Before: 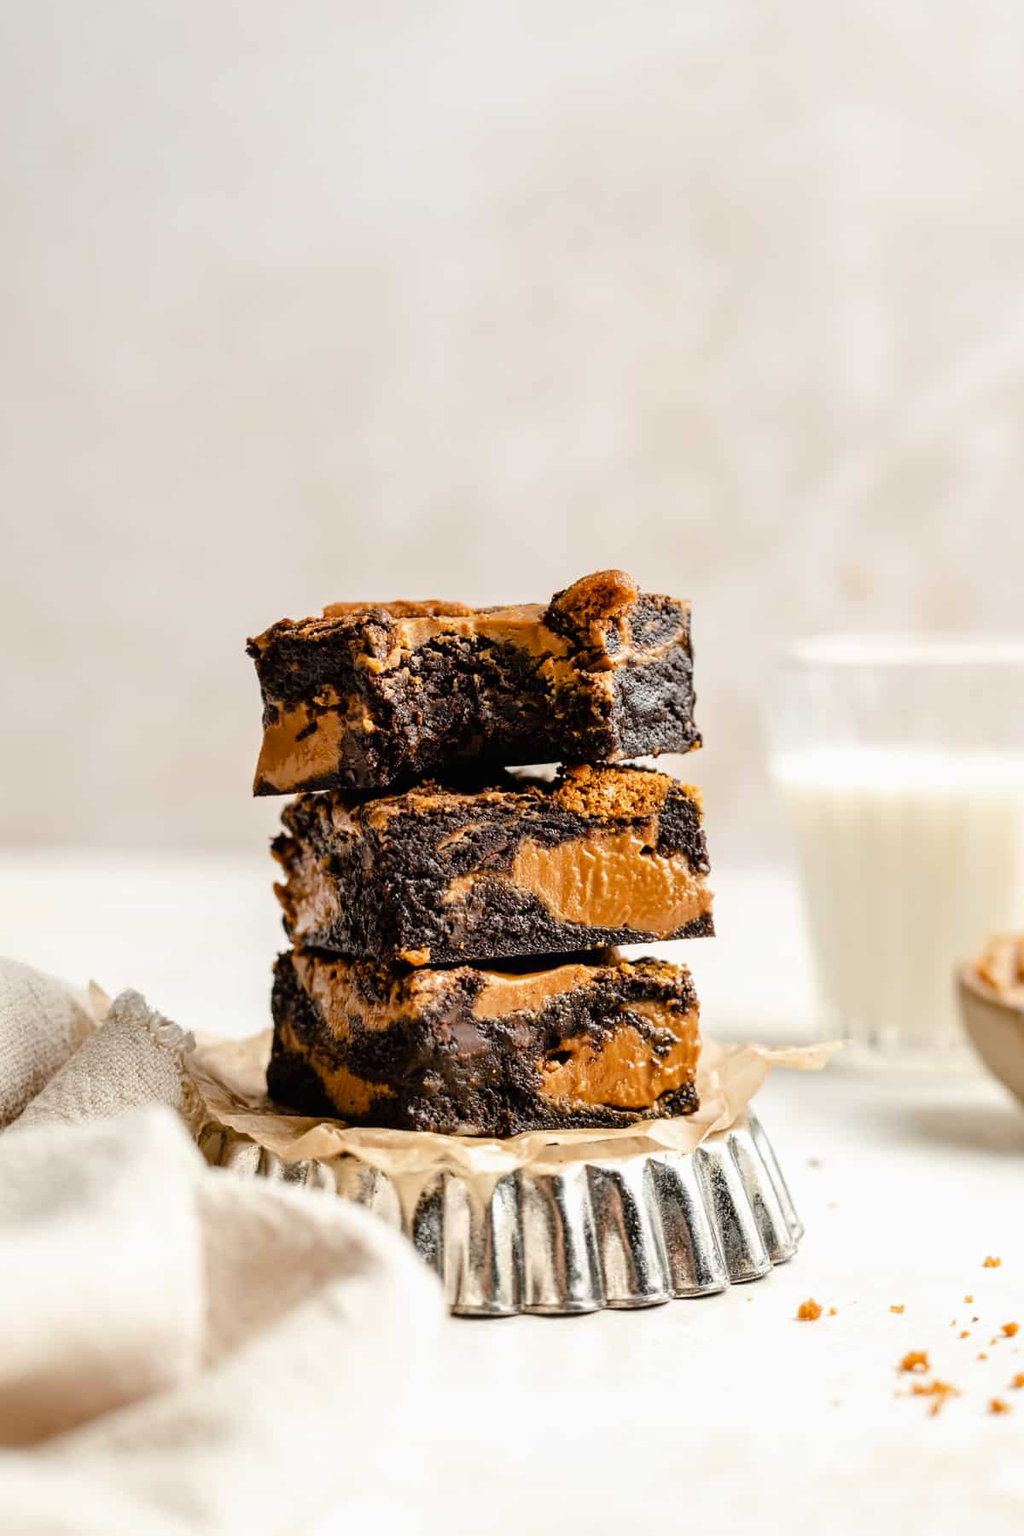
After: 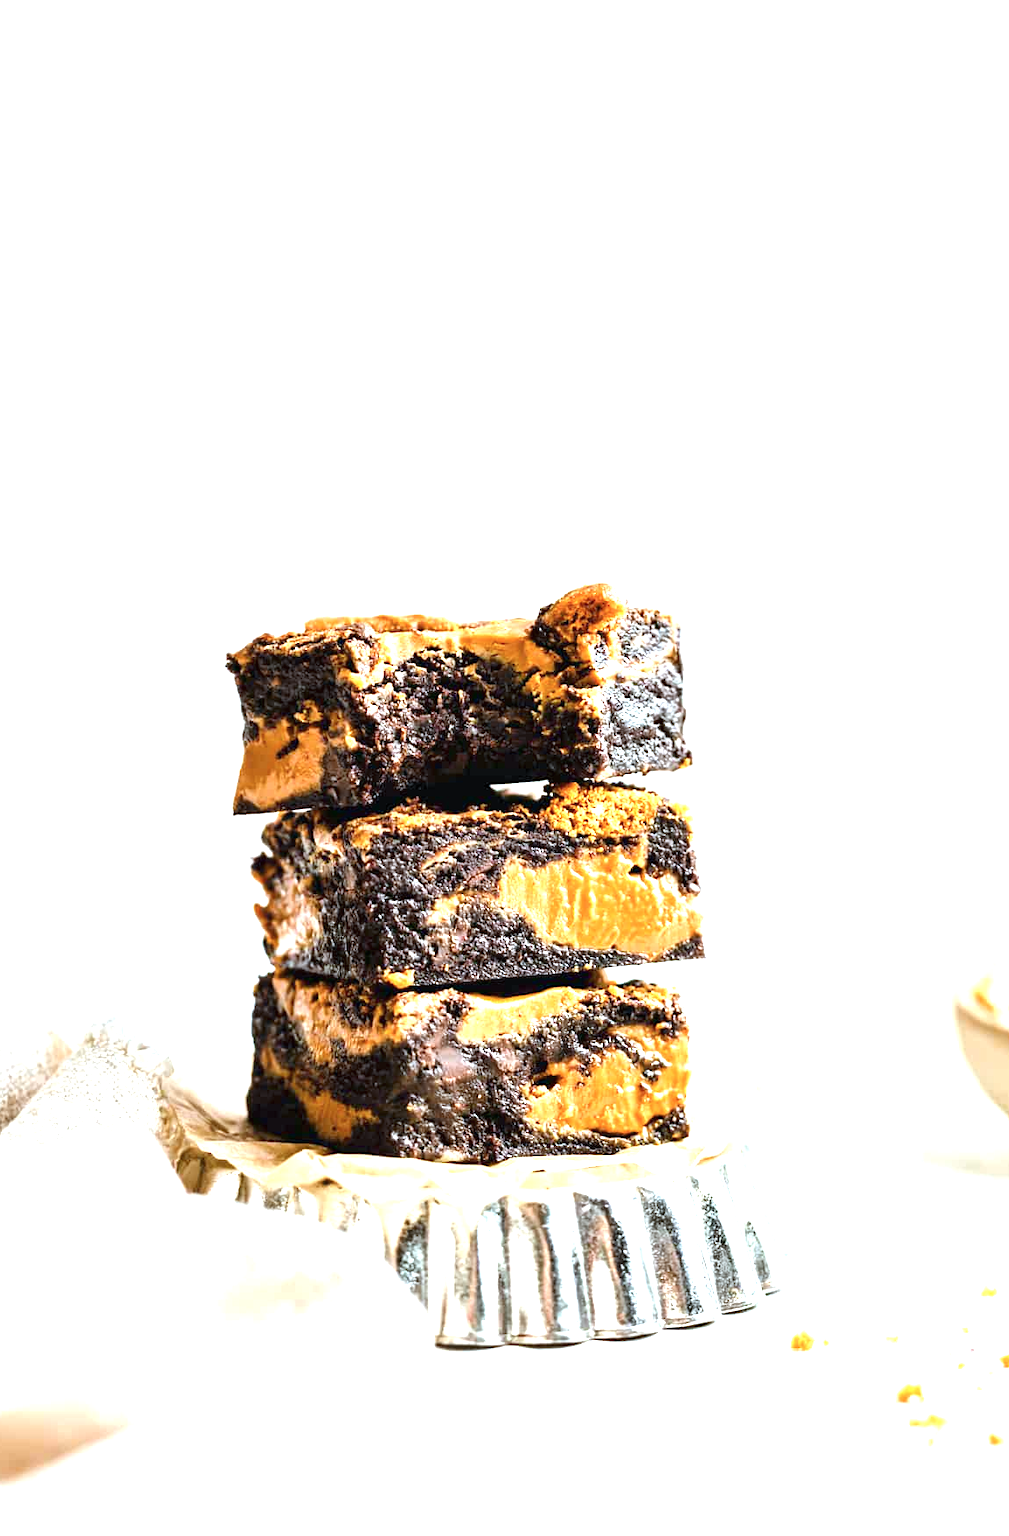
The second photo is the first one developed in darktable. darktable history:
exposure: black level correction 0, exposure 1.5 EV, compensate highlight preservation false
color calibration: illuminant Planckian (black body), x 0.375, y 0.373, temperature 4117 K
crop and rotate: left 2.536%, right 1.107%, bottom 2.246%
